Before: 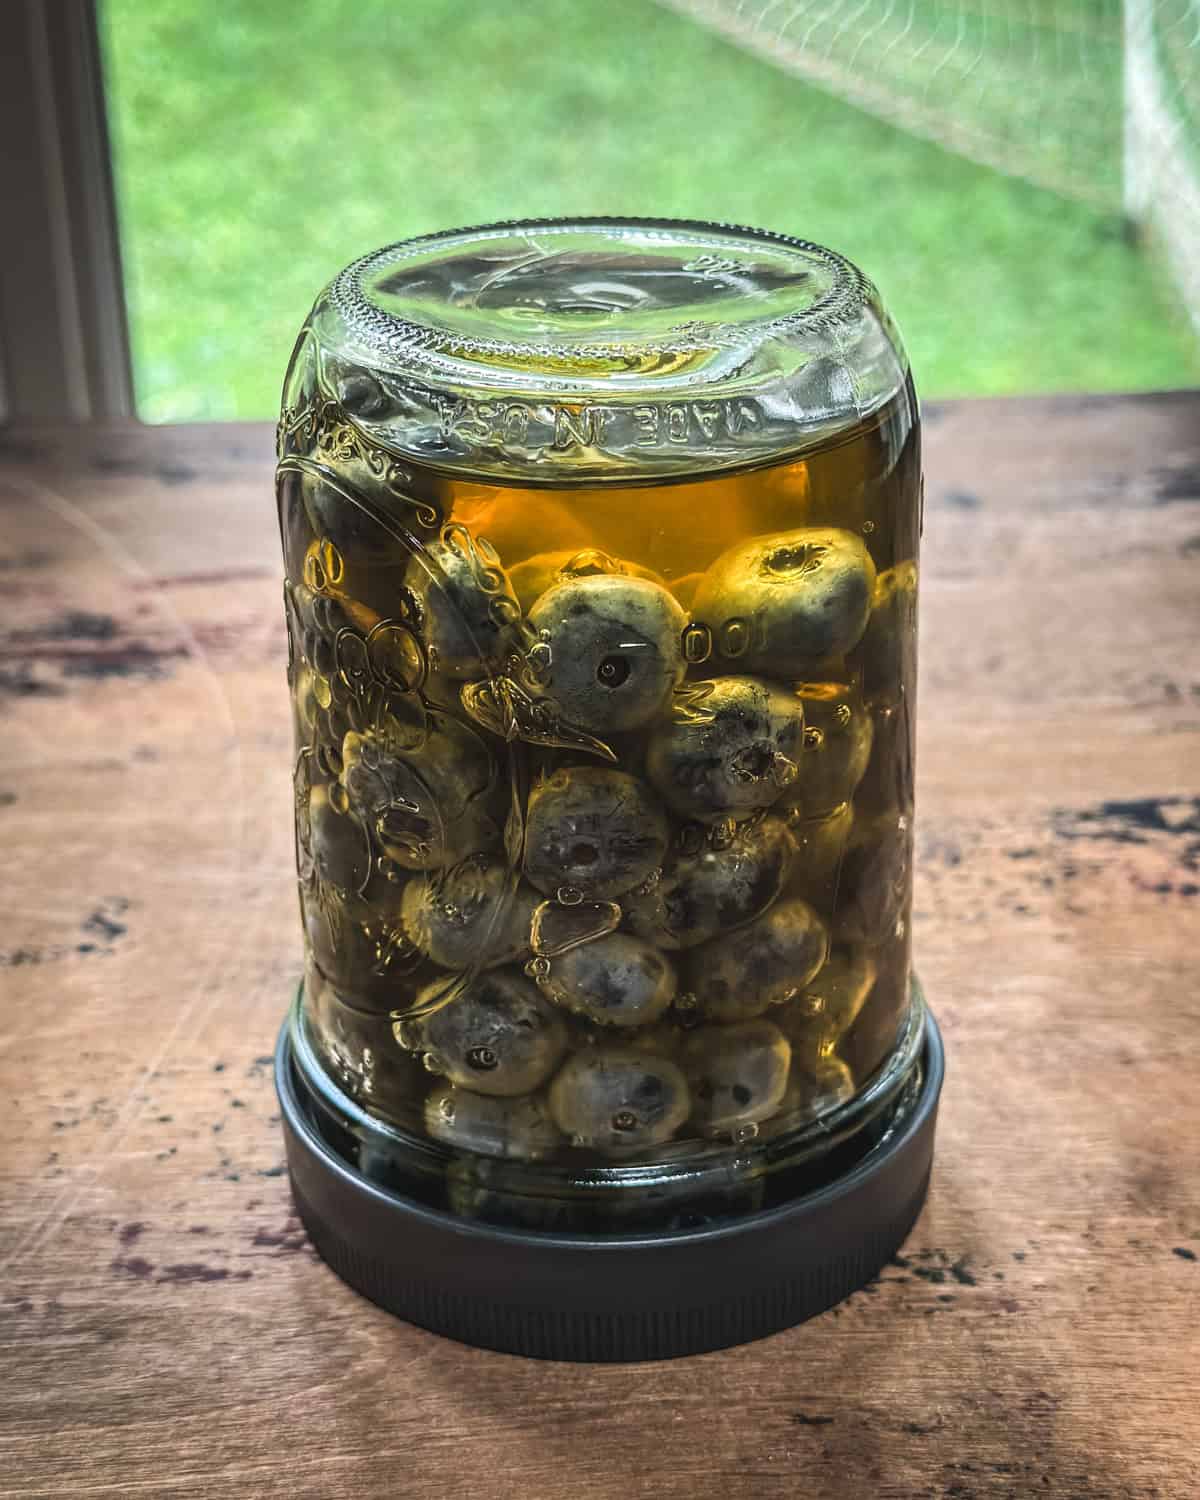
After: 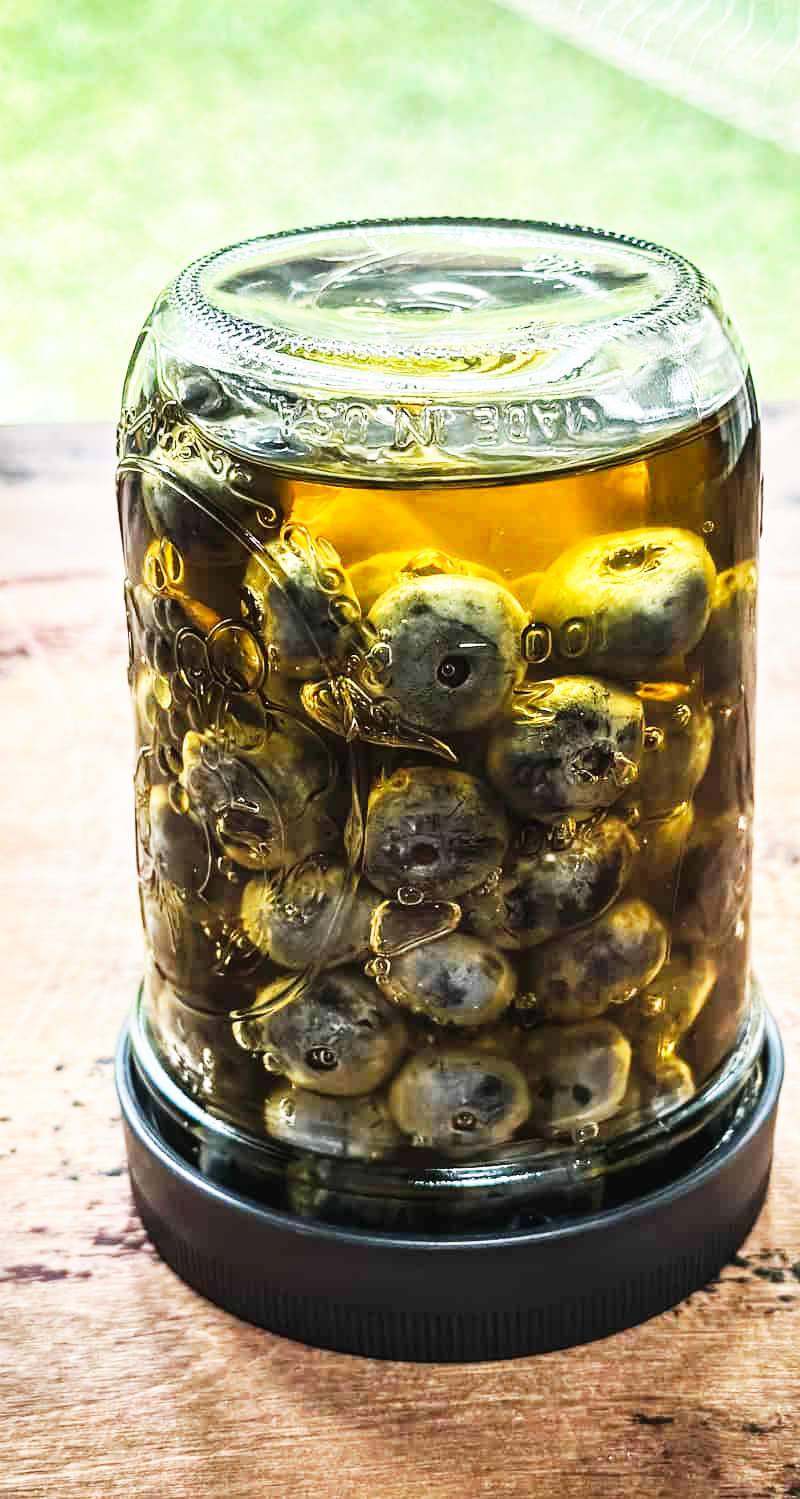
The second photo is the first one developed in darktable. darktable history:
base curve: curves: ch0 [(0, 0) (0.007, 0.004) (0.027, 0.03) (0.046, 0.07) (0.207, 0.54) (0.442, 0.872) (0.673, 0.972) (1, 1)], preserve colors none
crop and rotate: left 13.398%, right 19.9%
